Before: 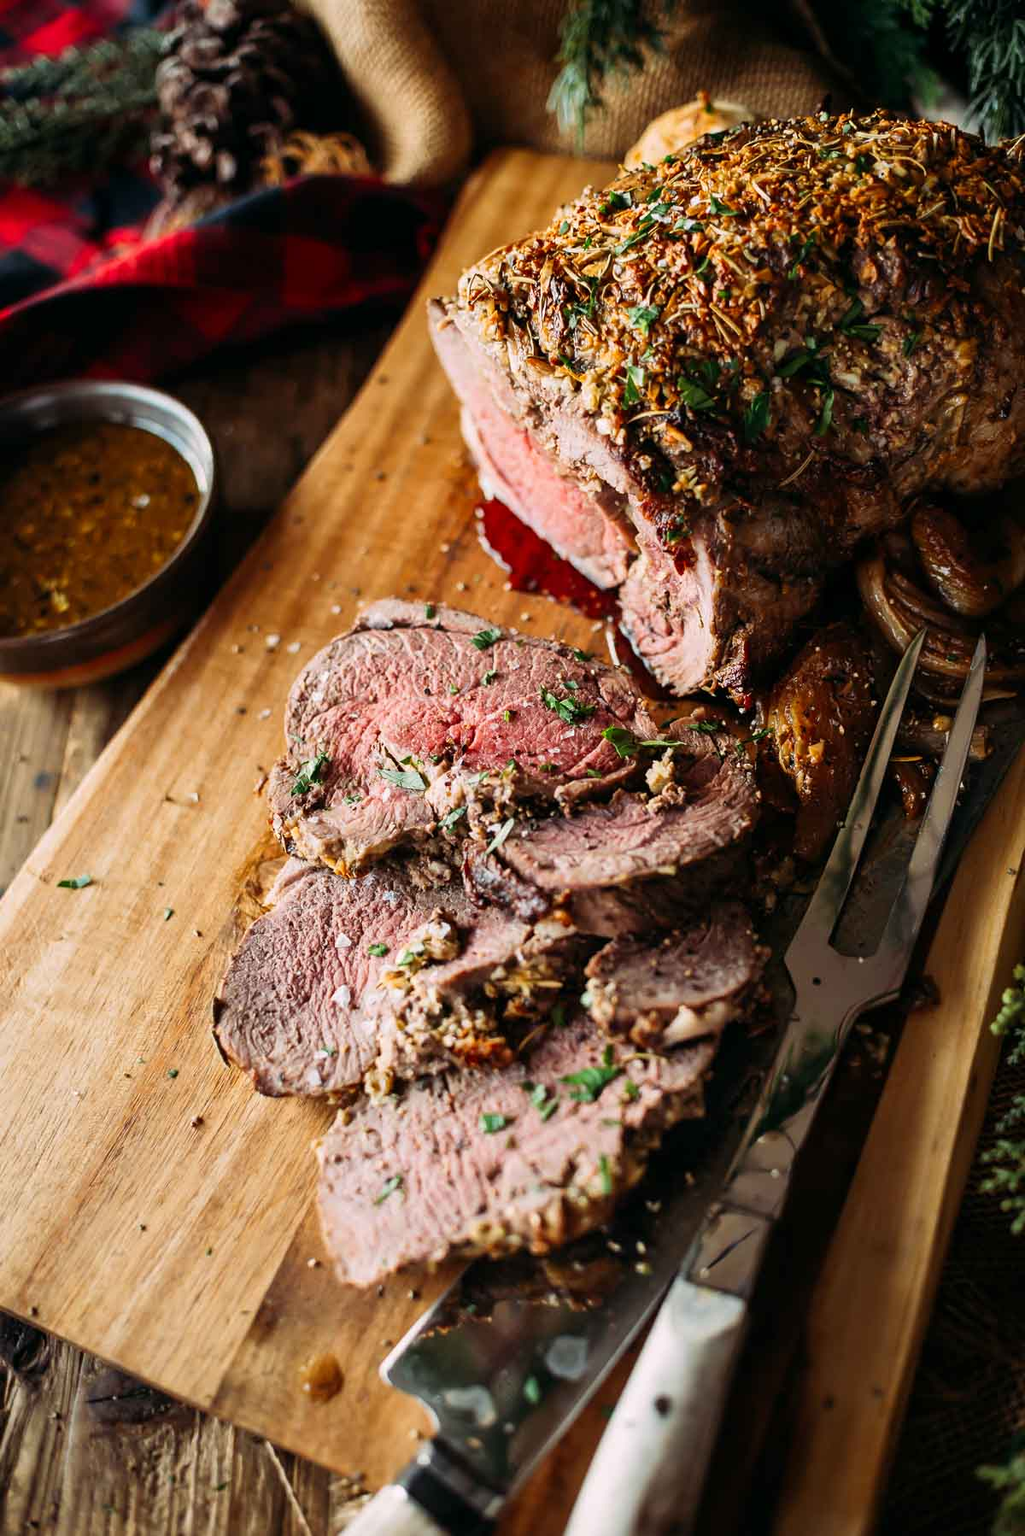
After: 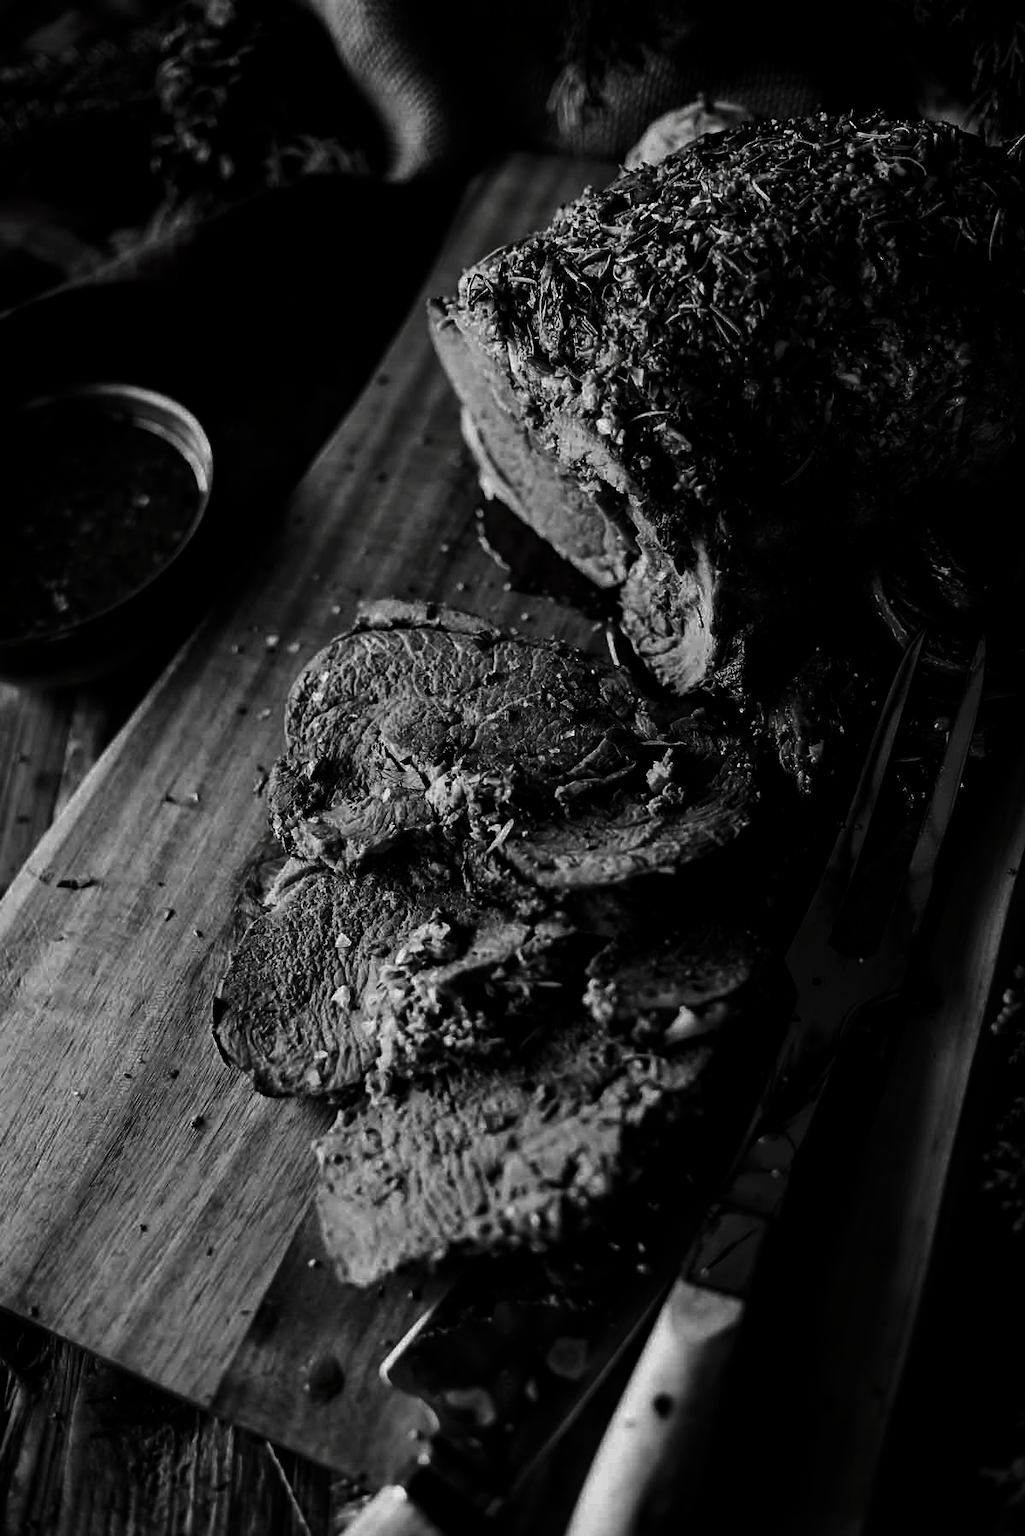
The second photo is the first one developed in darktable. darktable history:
contrast brightness saturation: contrast 0.02, brightness -0.994, saturation -0.993
